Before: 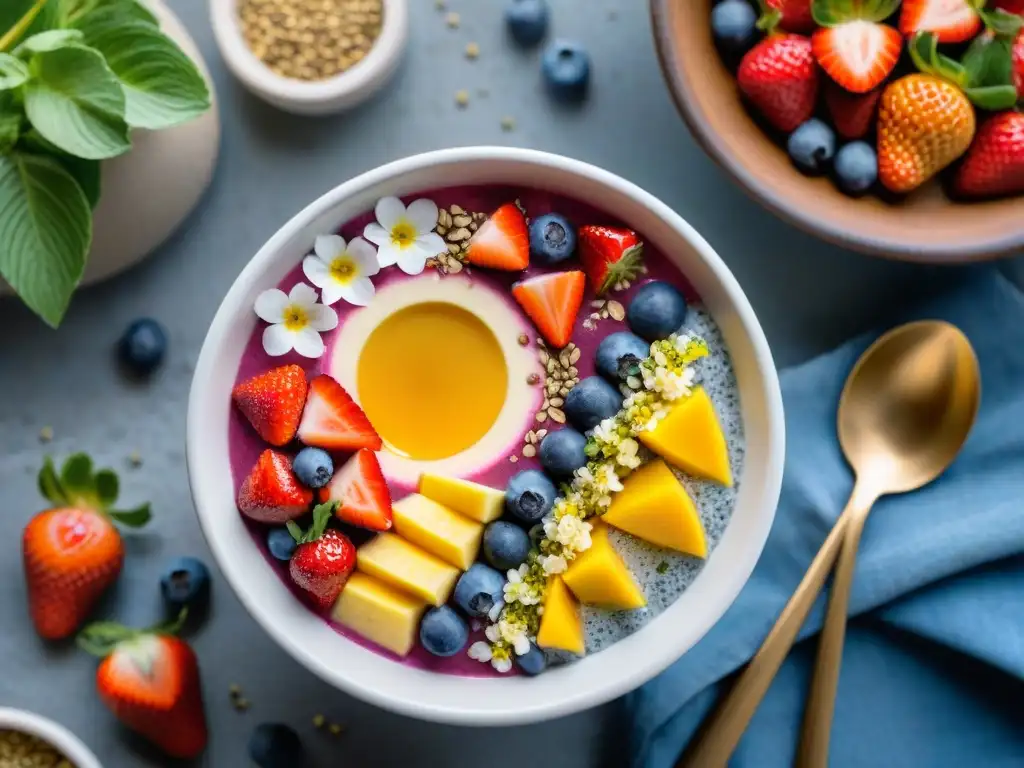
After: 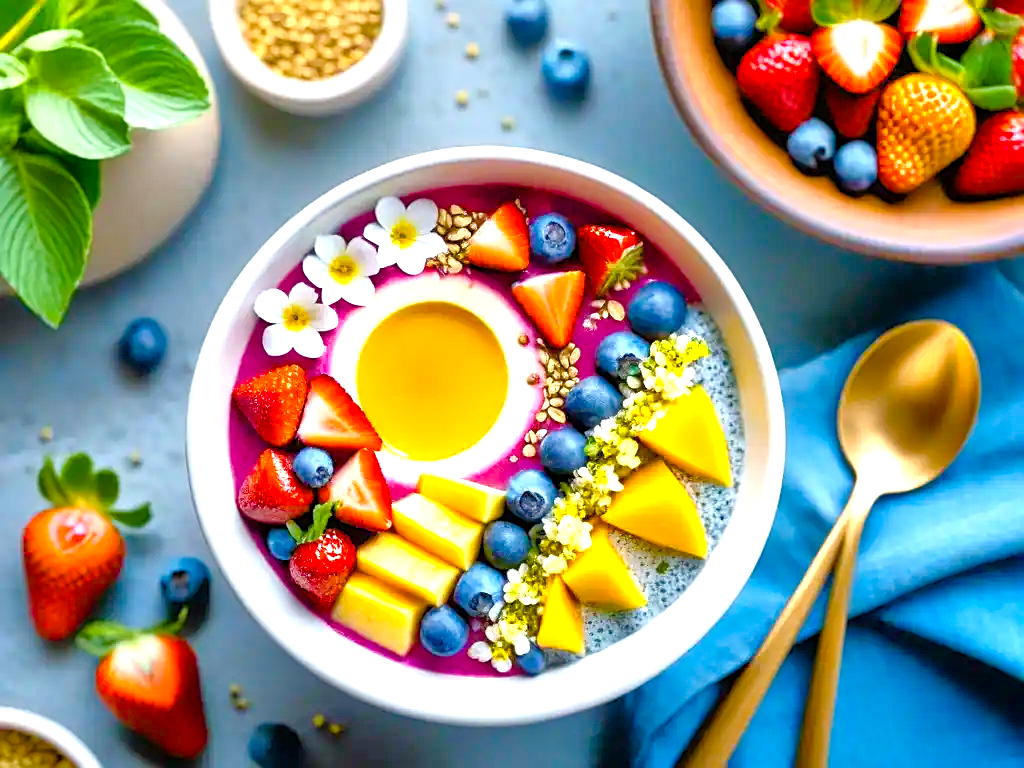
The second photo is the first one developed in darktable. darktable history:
color balance rgb: linear chroma grading › global chroma 3.371%, perceptual saturation grading › global saturation 20%, perceptual saturation grading › highlights -25.174%, perceptual saturation grading › shadows 49.283%, perceptual brilliance grading › highlights 9.819%, perceptual brilliance grading › mid-tones 4.92%, global vibrance 39.877%
sharpen: on, module defaults
tone equalizer: -7 EV 0.144 EV, -6 EV 0.606 EV, -5 EV 1.18 EV, -4 EV 1.34 EV, -3 EV 1.15 EV, -2 EV 0.6 EV, -1 EV 0.154 EV
exposure: exposure 0.523 EV, compensate exposure bias true, compensate highlight preservation false
